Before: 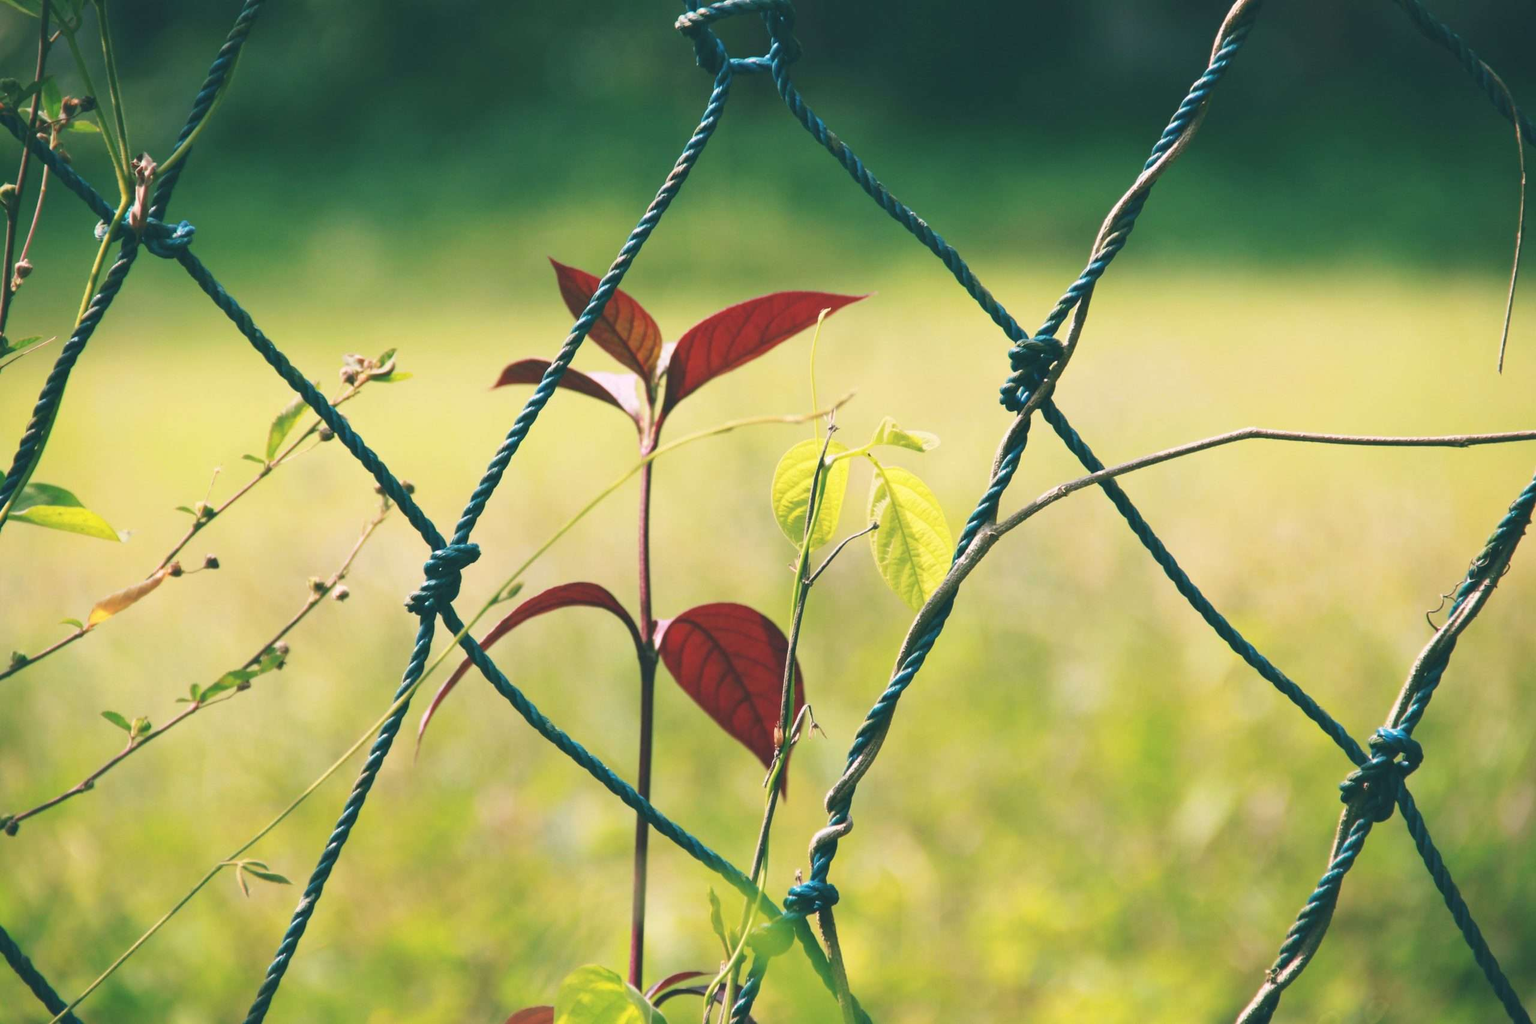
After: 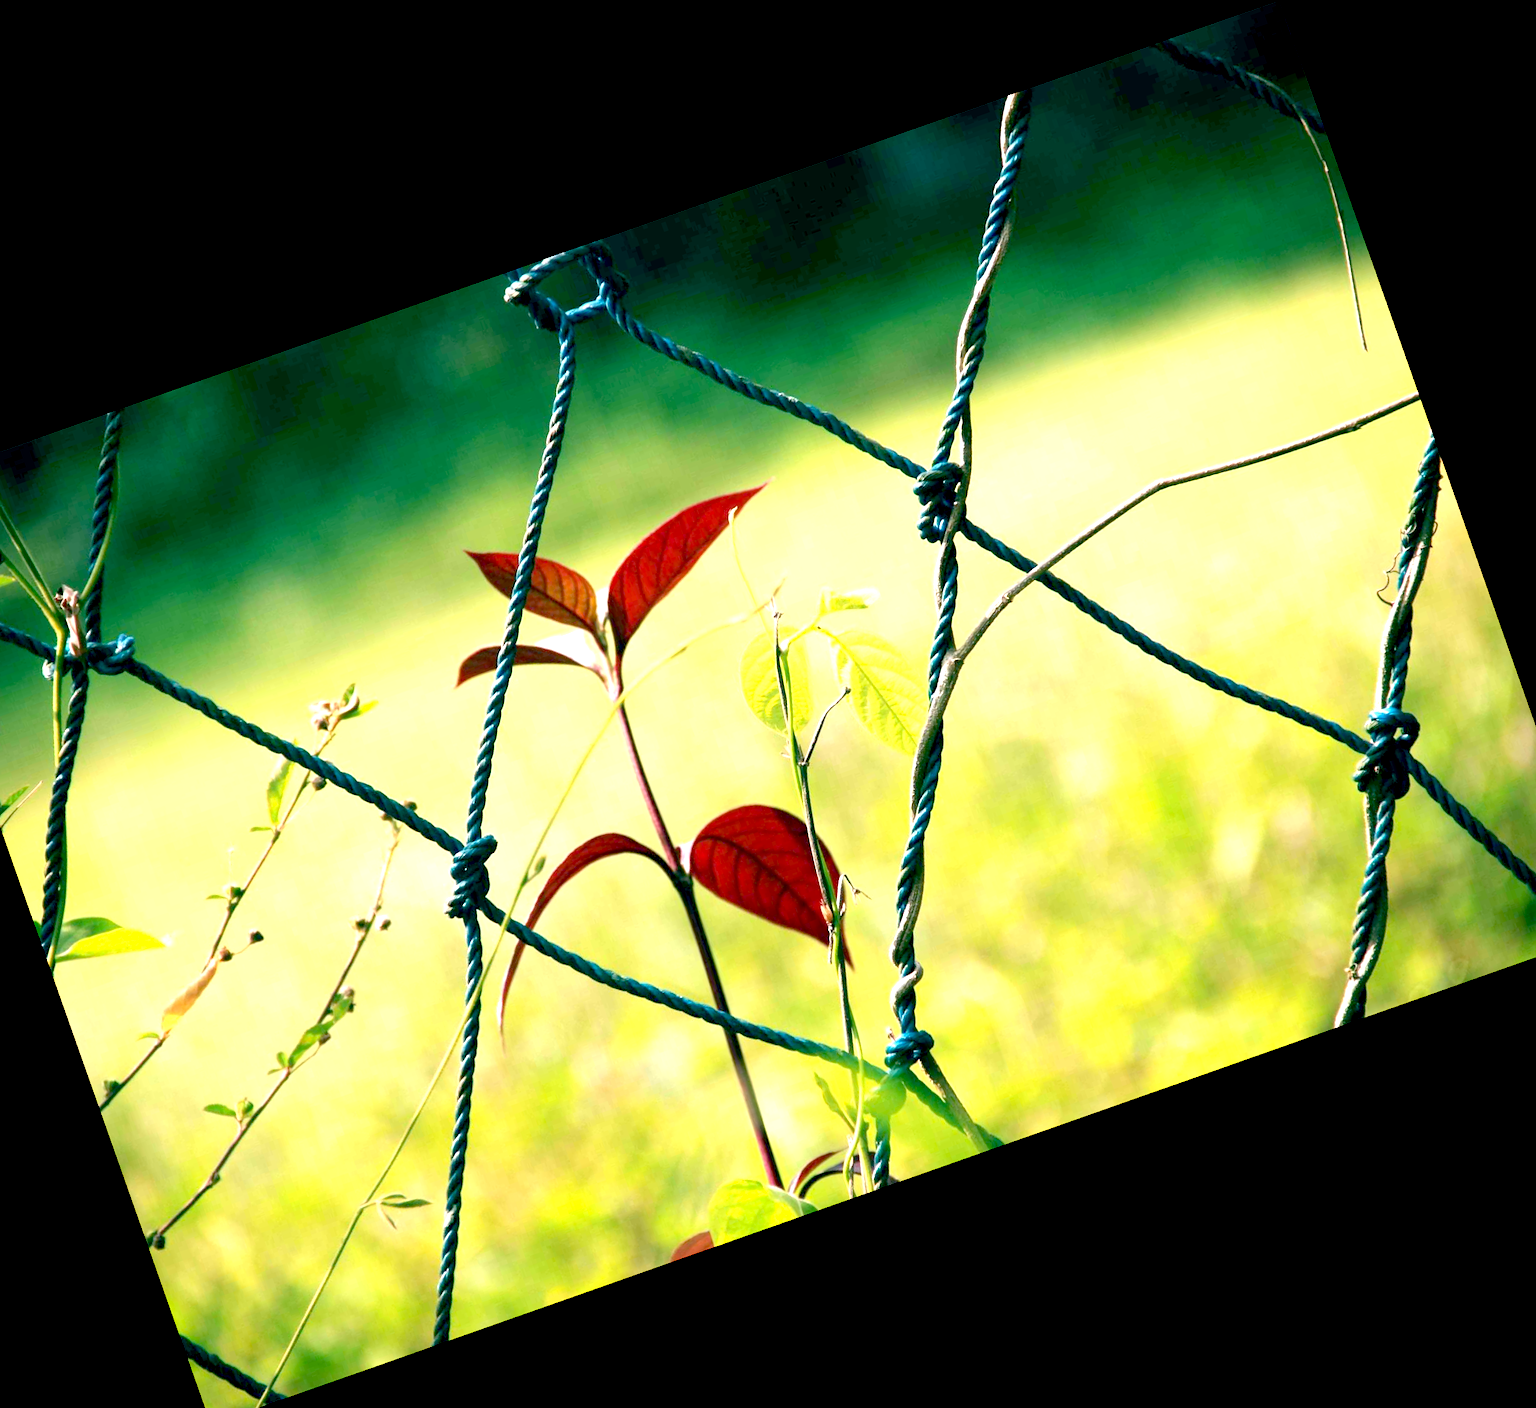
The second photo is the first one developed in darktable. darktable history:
exposure: black level correction 0.035, exposure 0.9 EV, compensate highlight preservation false
white balance: red 1, blue 1
crop and rotate: angle 19.43°, left 6.812%, right 4.125%, bottom 1.087%
